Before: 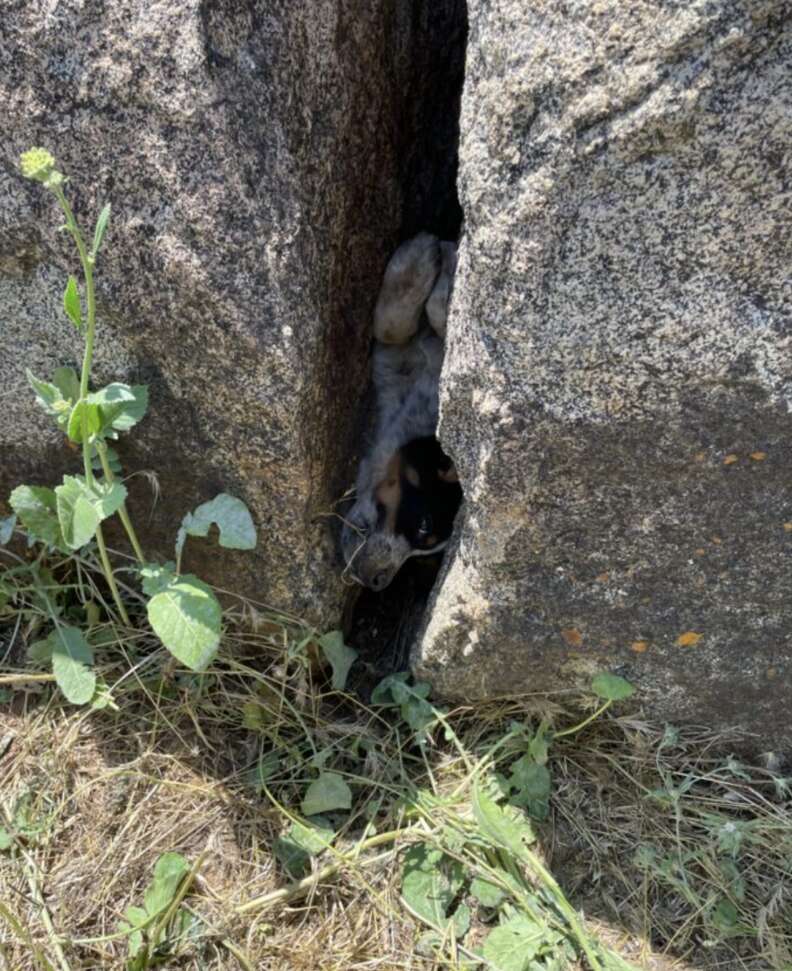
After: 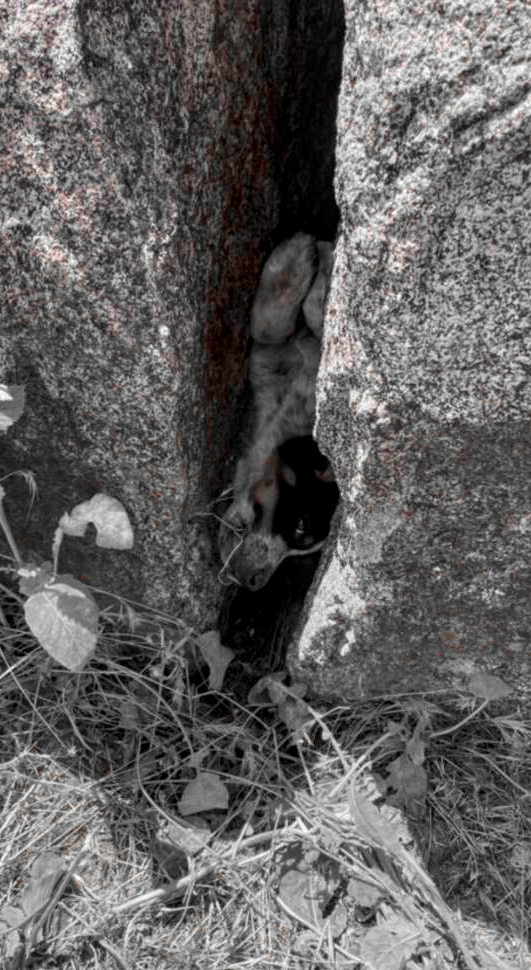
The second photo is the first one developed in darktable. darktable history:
crop and rotate: left 15.721%, right 17.197%
color zones: curves: ch0 [(0, 0.352) (0.143, 0.407) (0.286, 0.386) (0.429, 0.431) (0.571, 0.829) (0.714, 0.853) (0.857, 0.833) (1, 0.352)]; ch1 [(0, 0.604) (0.072, 0.726) (0.096, 0.608) (0.205, 0.007) (0.571, -0.006) (0.839, -0.013) (0.857, -0.012) (1, 0.604)]
local contrast: on, module defaults
